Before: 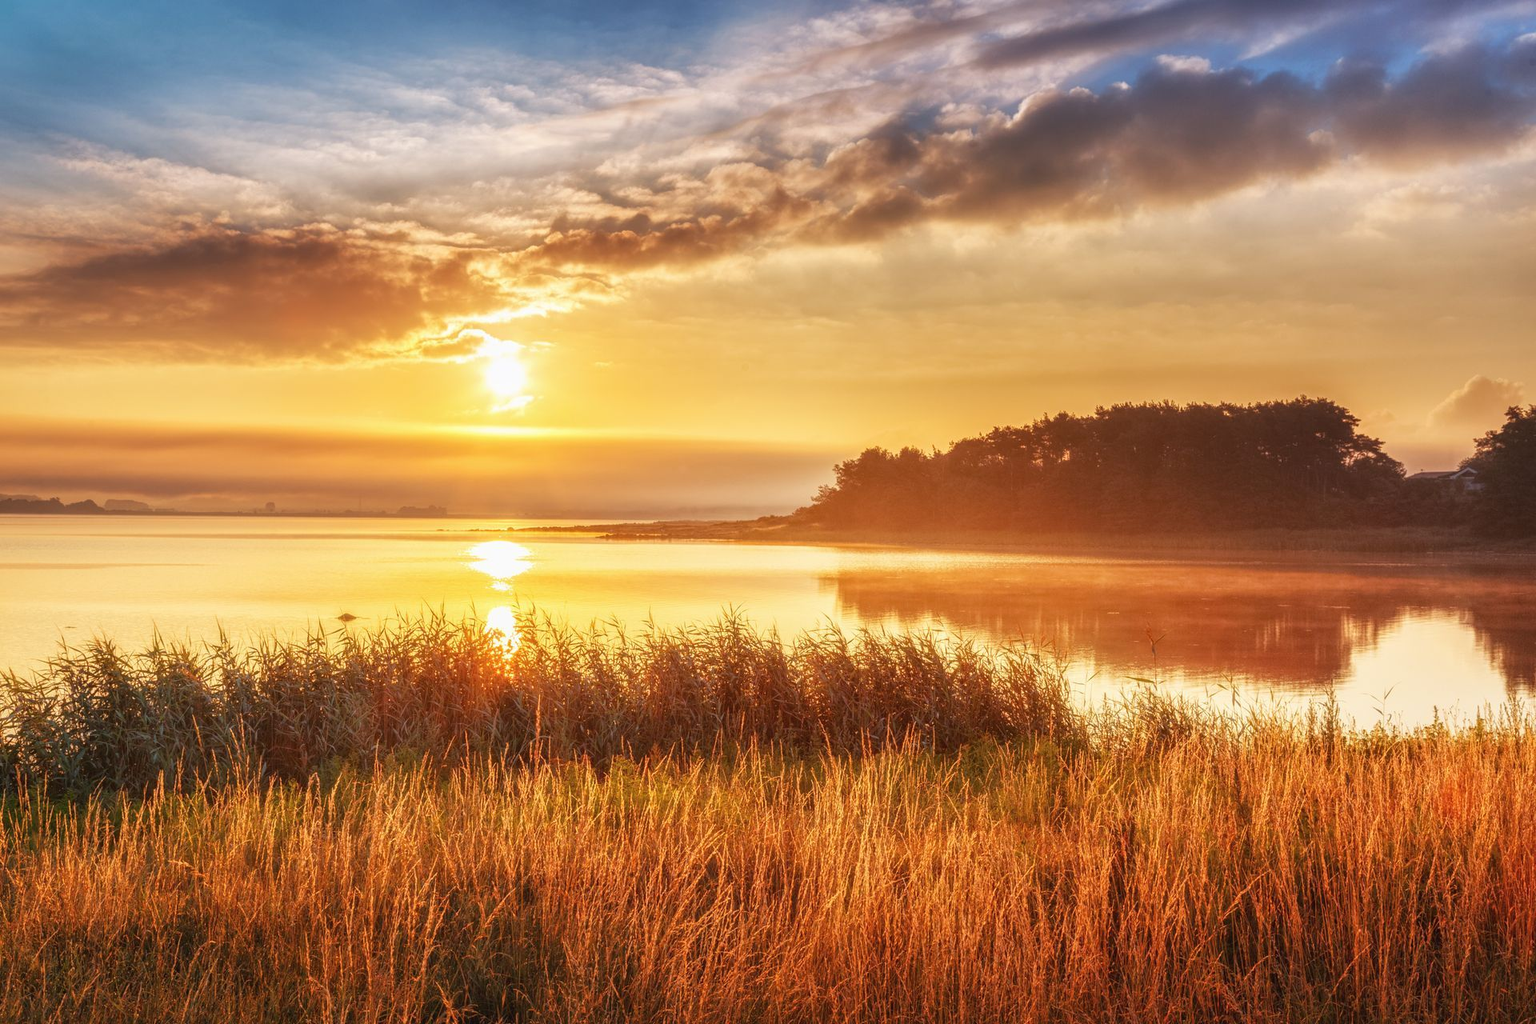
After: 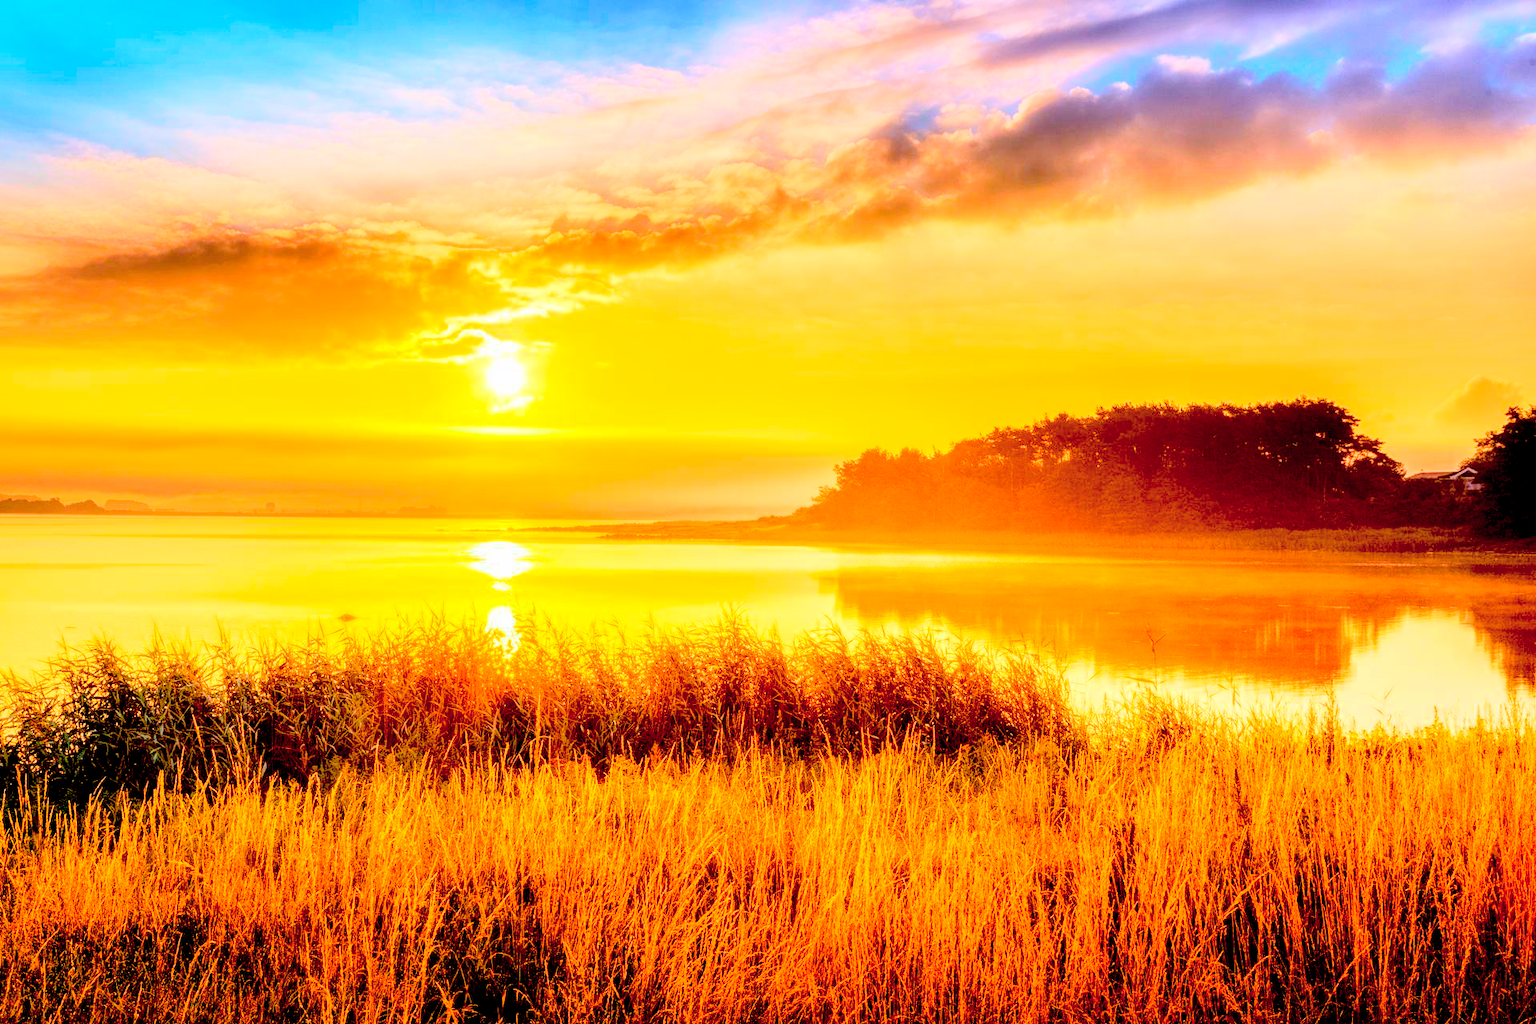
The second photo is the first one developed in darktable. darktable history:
exposure: black level correction 0.04, exposure 0.5 EV, compensate highlight preservation false
global tonemap: drago (0.7, 100)
color balance rgb: perceptual saturation grading › global saturation 25%, perceptual brilliance grading › mid-tones 10%, perceptual brilliance grading › shadows 15%, global vibrance 20%
tone curve: curves: ch0 [(0, 0) (0.091, 0.075) (0.409, 0.457) (0.733, 0.82) (0.844, 0.908) (0.909, 0.942) (1, 0.973)]; ch1 [(0, 0) (0.437, 0.404) (0.5, 0.5) (0.529, 0.556) (0.58, 0.606) (0.616, 0.654) (1, 1)]; ch2 [(0, 0) (0.442, 0.415) (0.5, 0.5) (0.535, 0.557) (0.585, 0.62) (1, 1)], color space Lab, independent channels, preserve colors none
